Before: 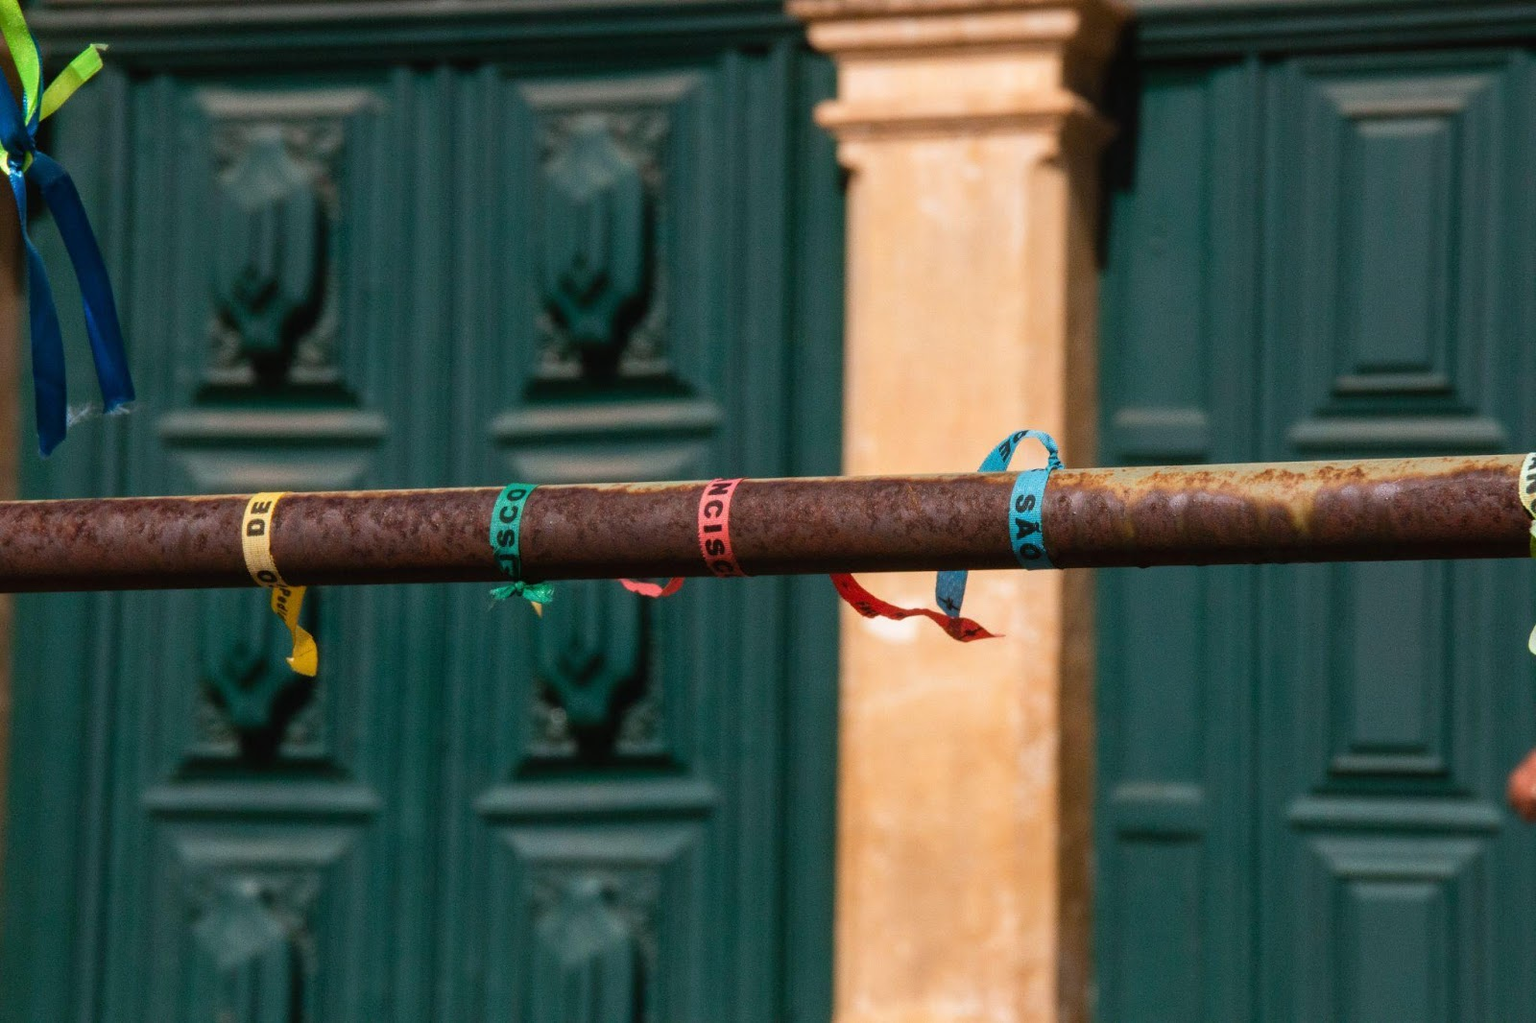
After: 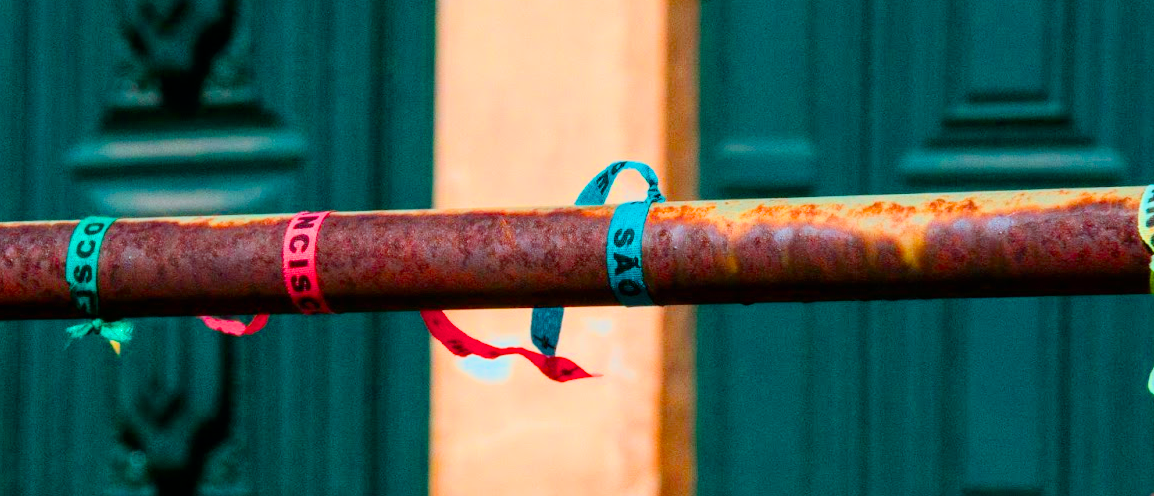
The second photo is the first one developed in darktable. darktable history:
filmic rgb: black relative exposure -7.65 EV, white relative exposure 4.56 EV, hardness 3.61, color science v6 (2022)
contrast brightness saturation: contrast 0.133, brightness -0.058, saturation 0.156
crop and rotate: left 27.833%, top 26.967%, bottom 26.43%
color calibration: output R [1.422, -0.35, -0.252, 0], output G [-0.238, 1.259, -0.084, 0], output B [-0.081, -0.196, 1.58, 0], output brightness [0.49, 0.671, -0.57, 0], illuminant same as pipeline (D50), adaptation XYZ, x 0.345, y 0.359, temperature 5011.25 K
